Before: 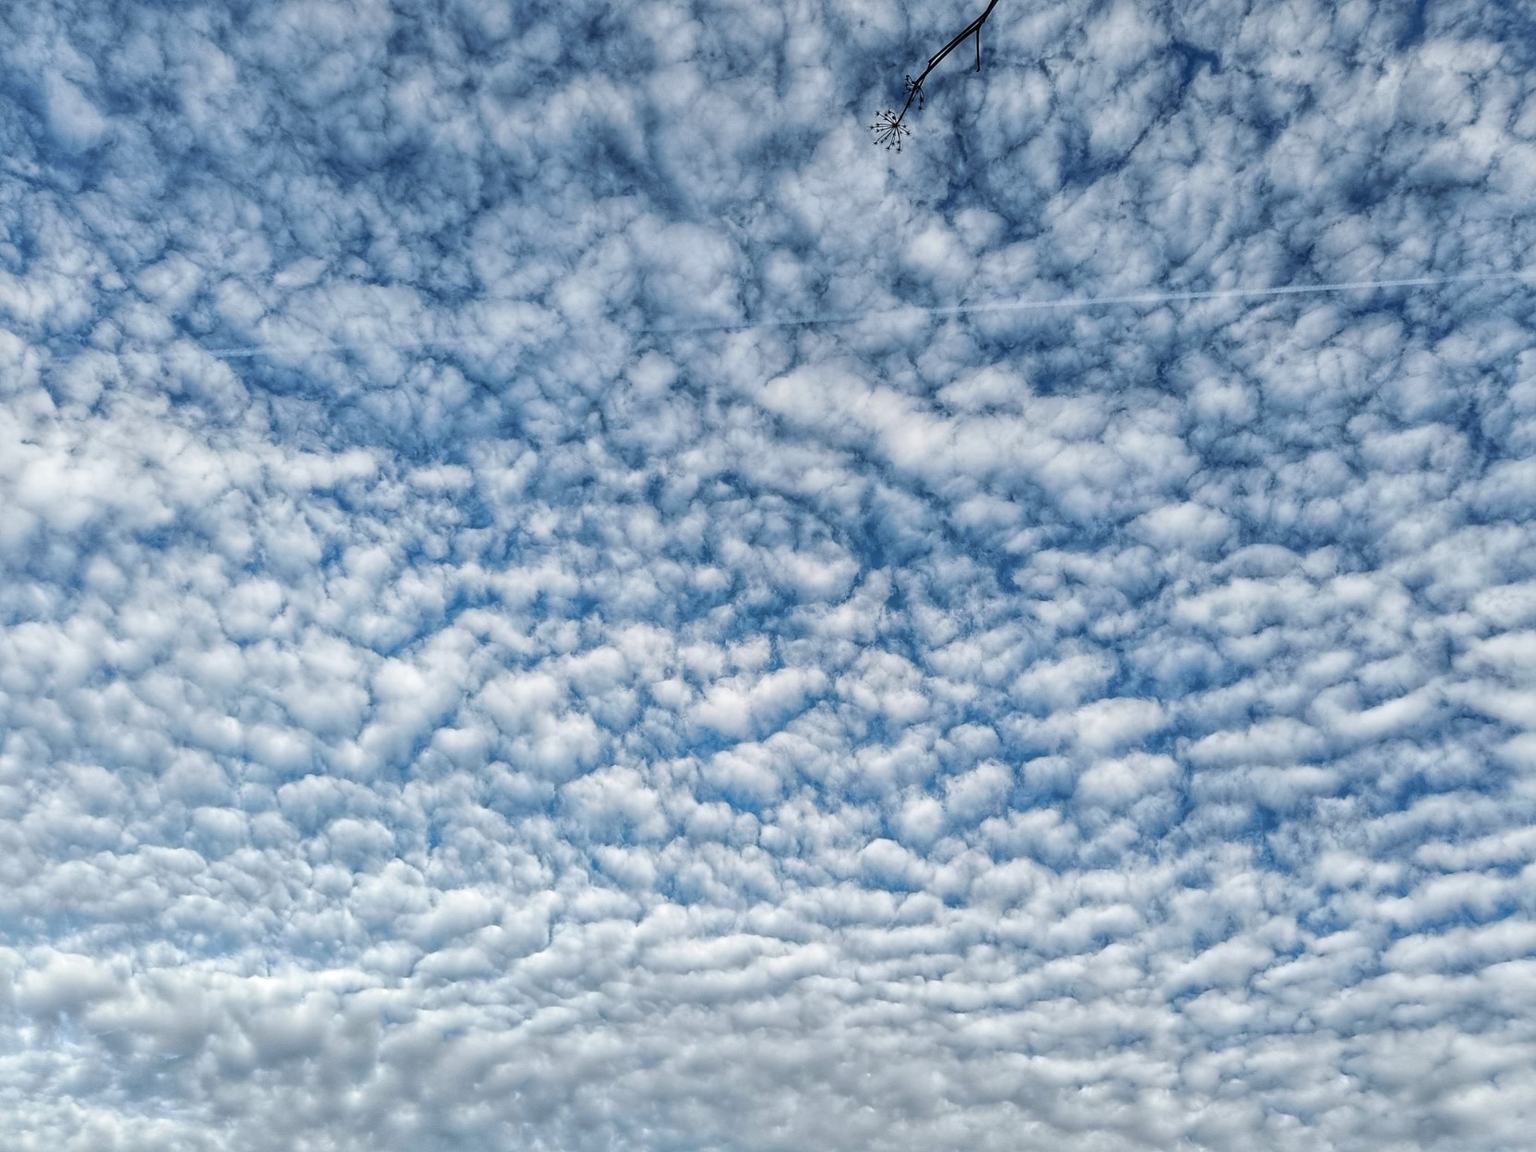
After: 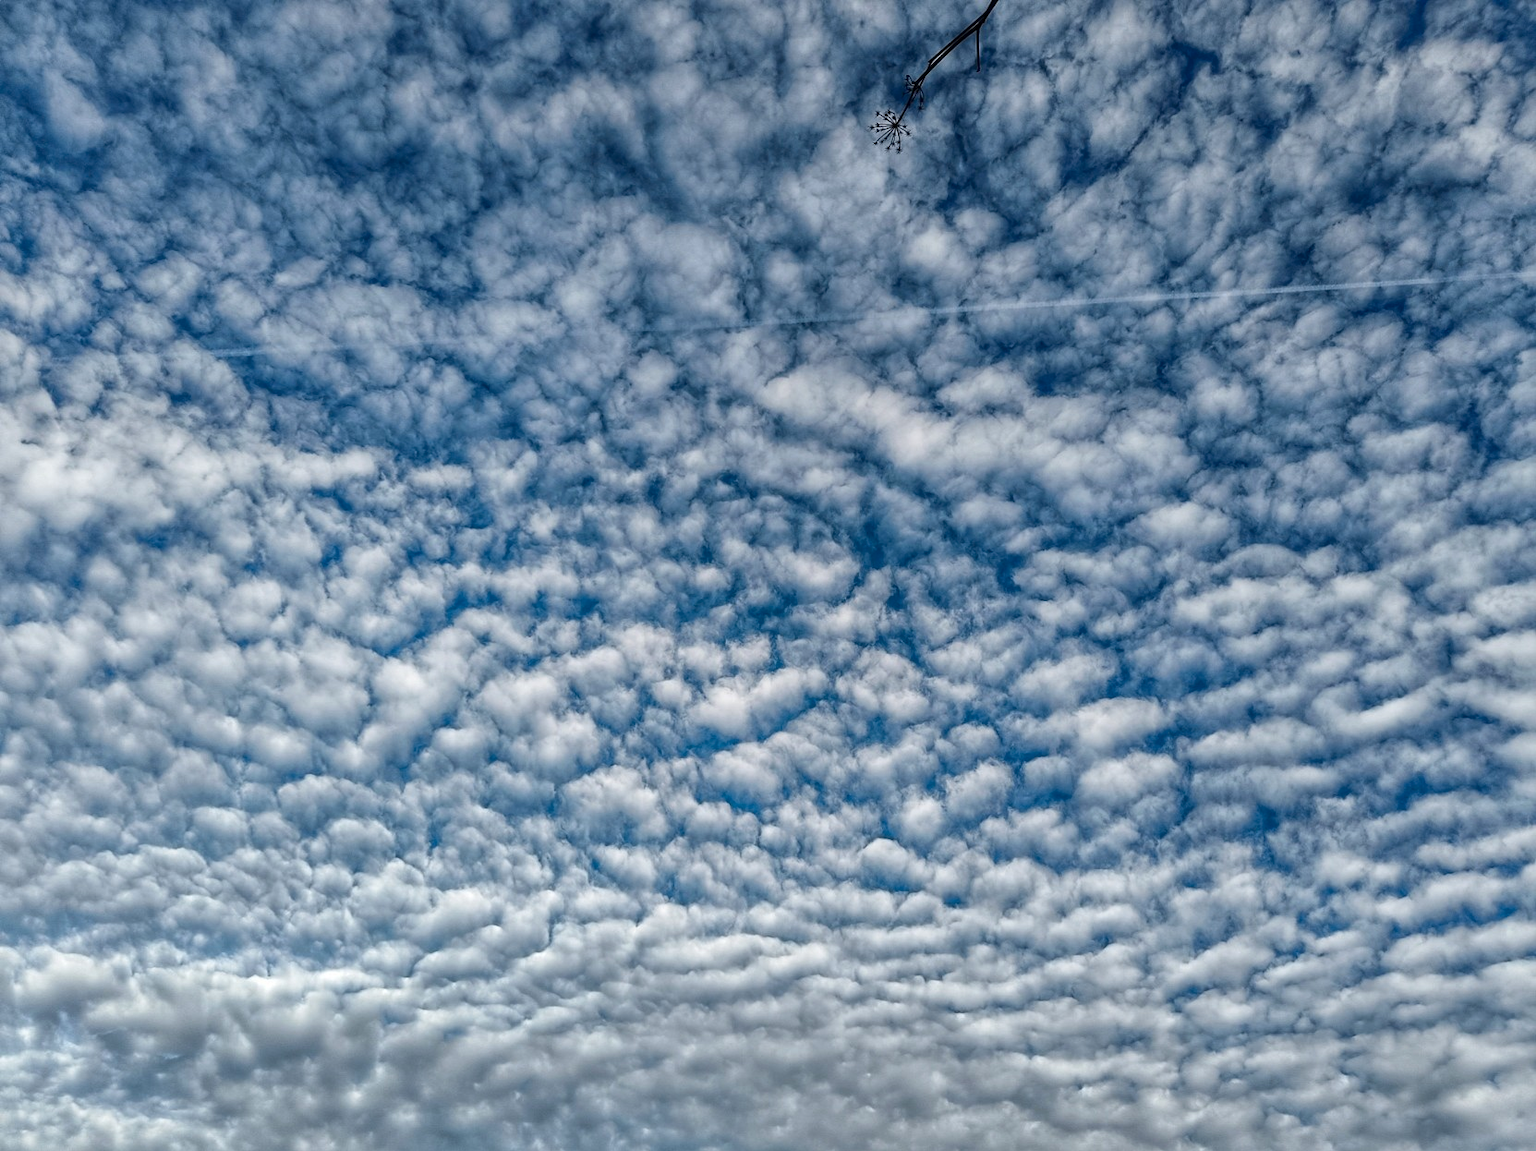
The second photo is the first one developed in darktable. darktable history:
exposure: compensate exposure bias true, compensate highlight preservation false
contrast brightness saturation: brightness -0.199, saturation 0.076
shadows and highlights: shadows 37.31, highlights -27.28, soften with gaussian
